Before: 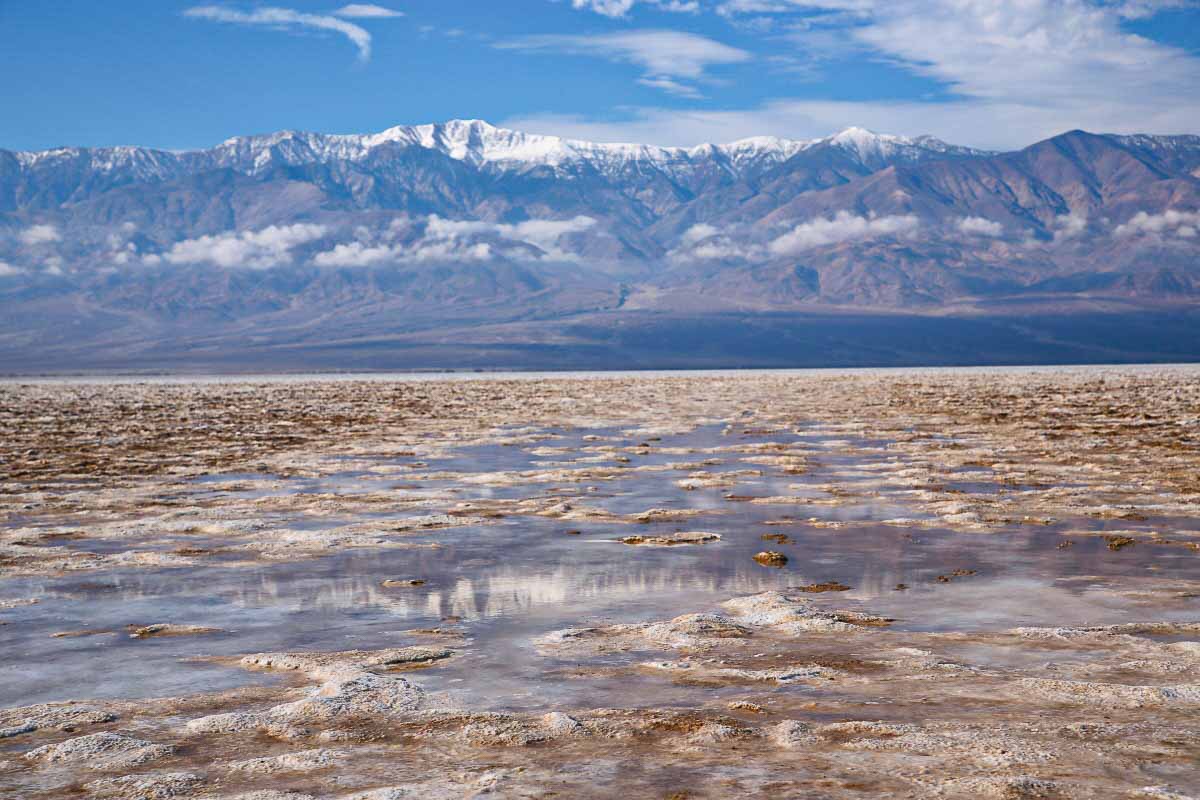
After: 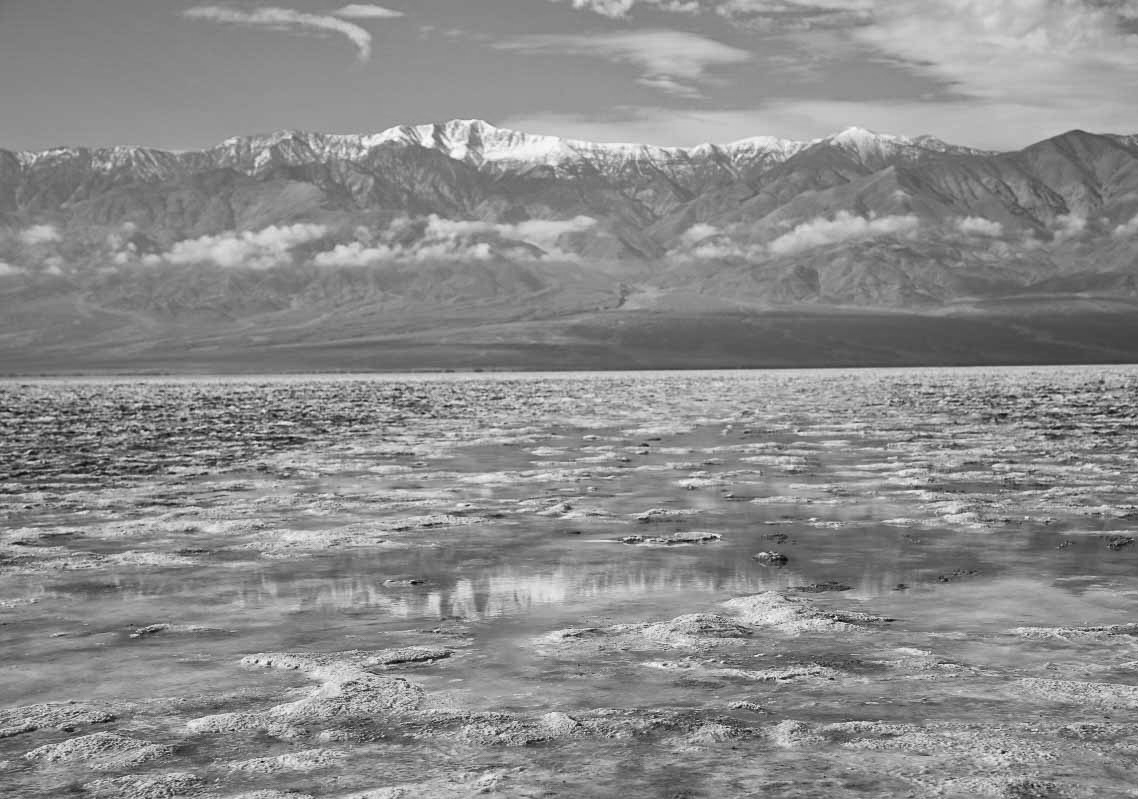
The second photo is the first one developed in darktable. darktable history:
monochrome: on, module defaults
crop and rotate: right 5.167%
